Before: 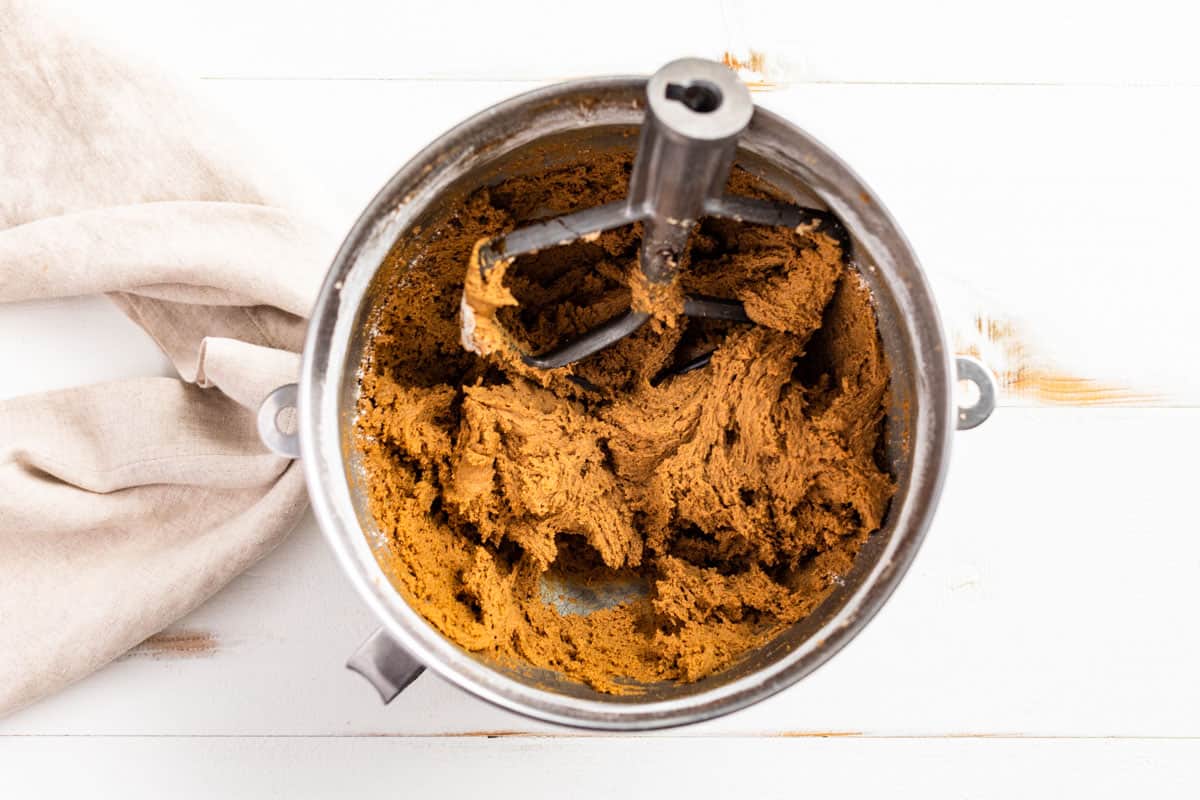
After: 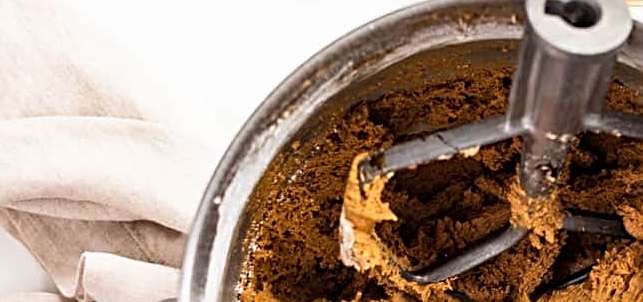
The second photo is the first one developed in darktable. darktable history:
crop: left 10.121%, top 10.631%, right 36.218%, bottom 51.526%
sharpen: radius 2.531, amount 0.628
